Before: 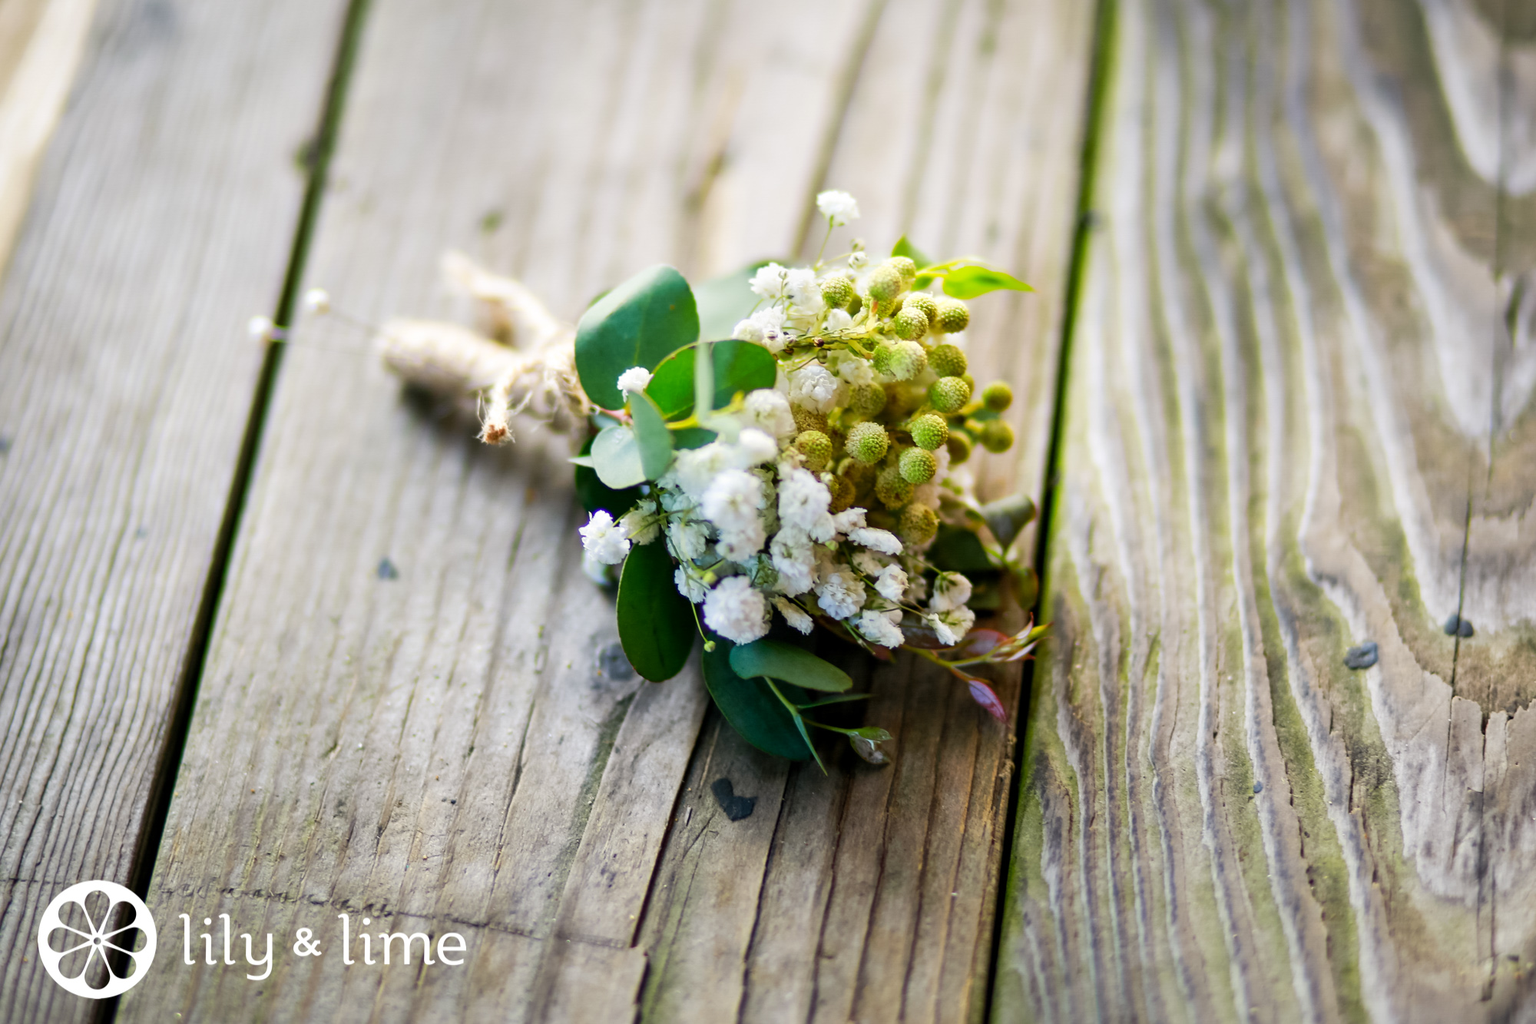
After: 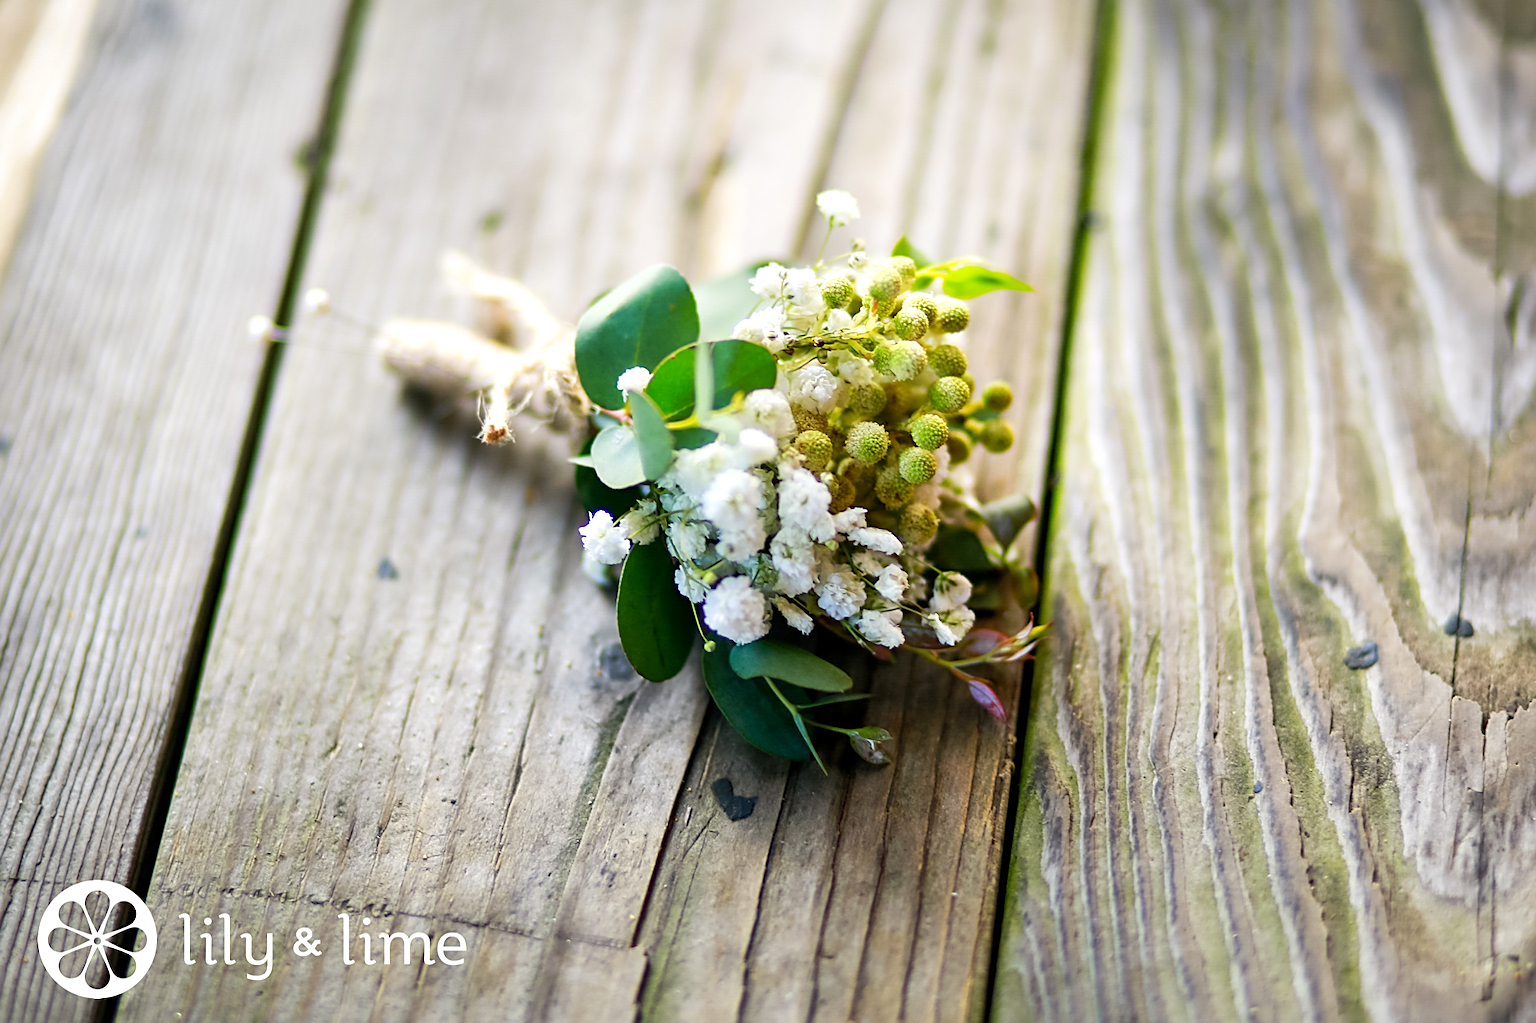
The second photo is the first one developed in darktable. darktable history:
sharpen: on, module defaults
exposure: exposure 0.207 EV, compensate highlight preservation false
